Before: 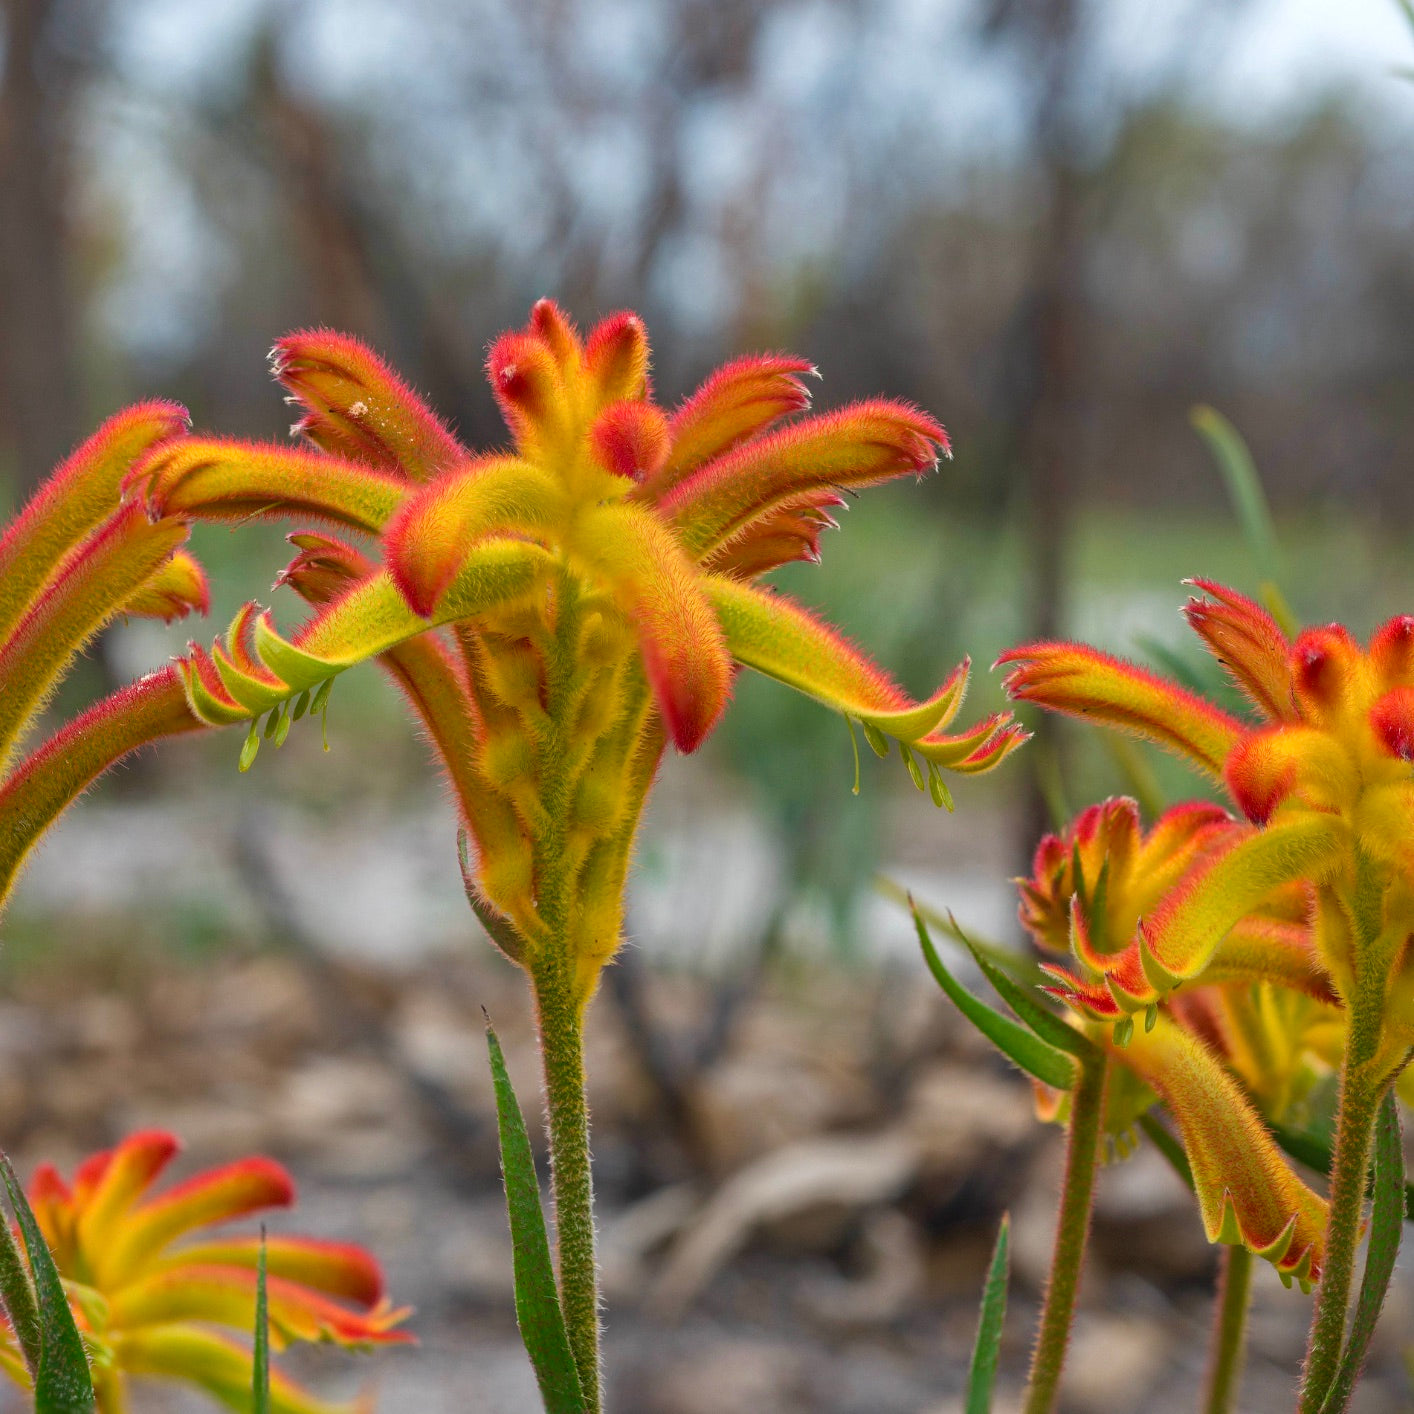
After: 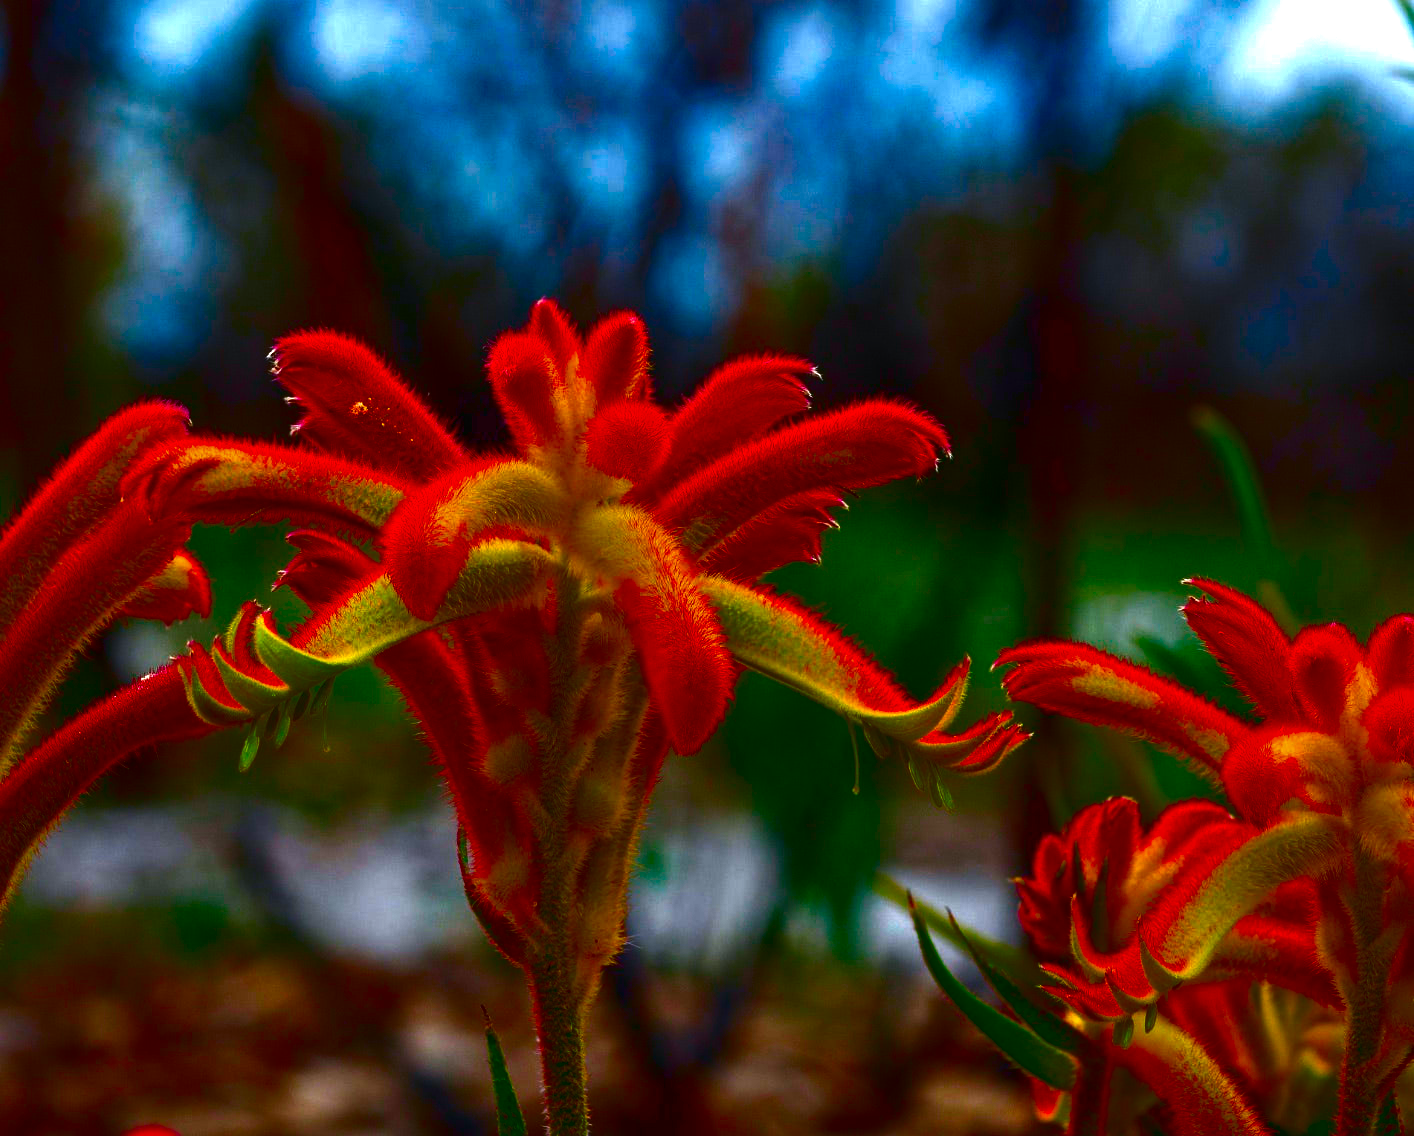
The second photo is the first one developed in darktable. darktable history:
white balance: red 0.983, blue 1.036
crop: bottom 19.644%
contrast brightness saturation: brightness -1, saturation 1
color balance rgb: perceptual saturation grading › global saturation 36%, perceptual brilliance grading › global brilliance 10%, global vibrance 20%
